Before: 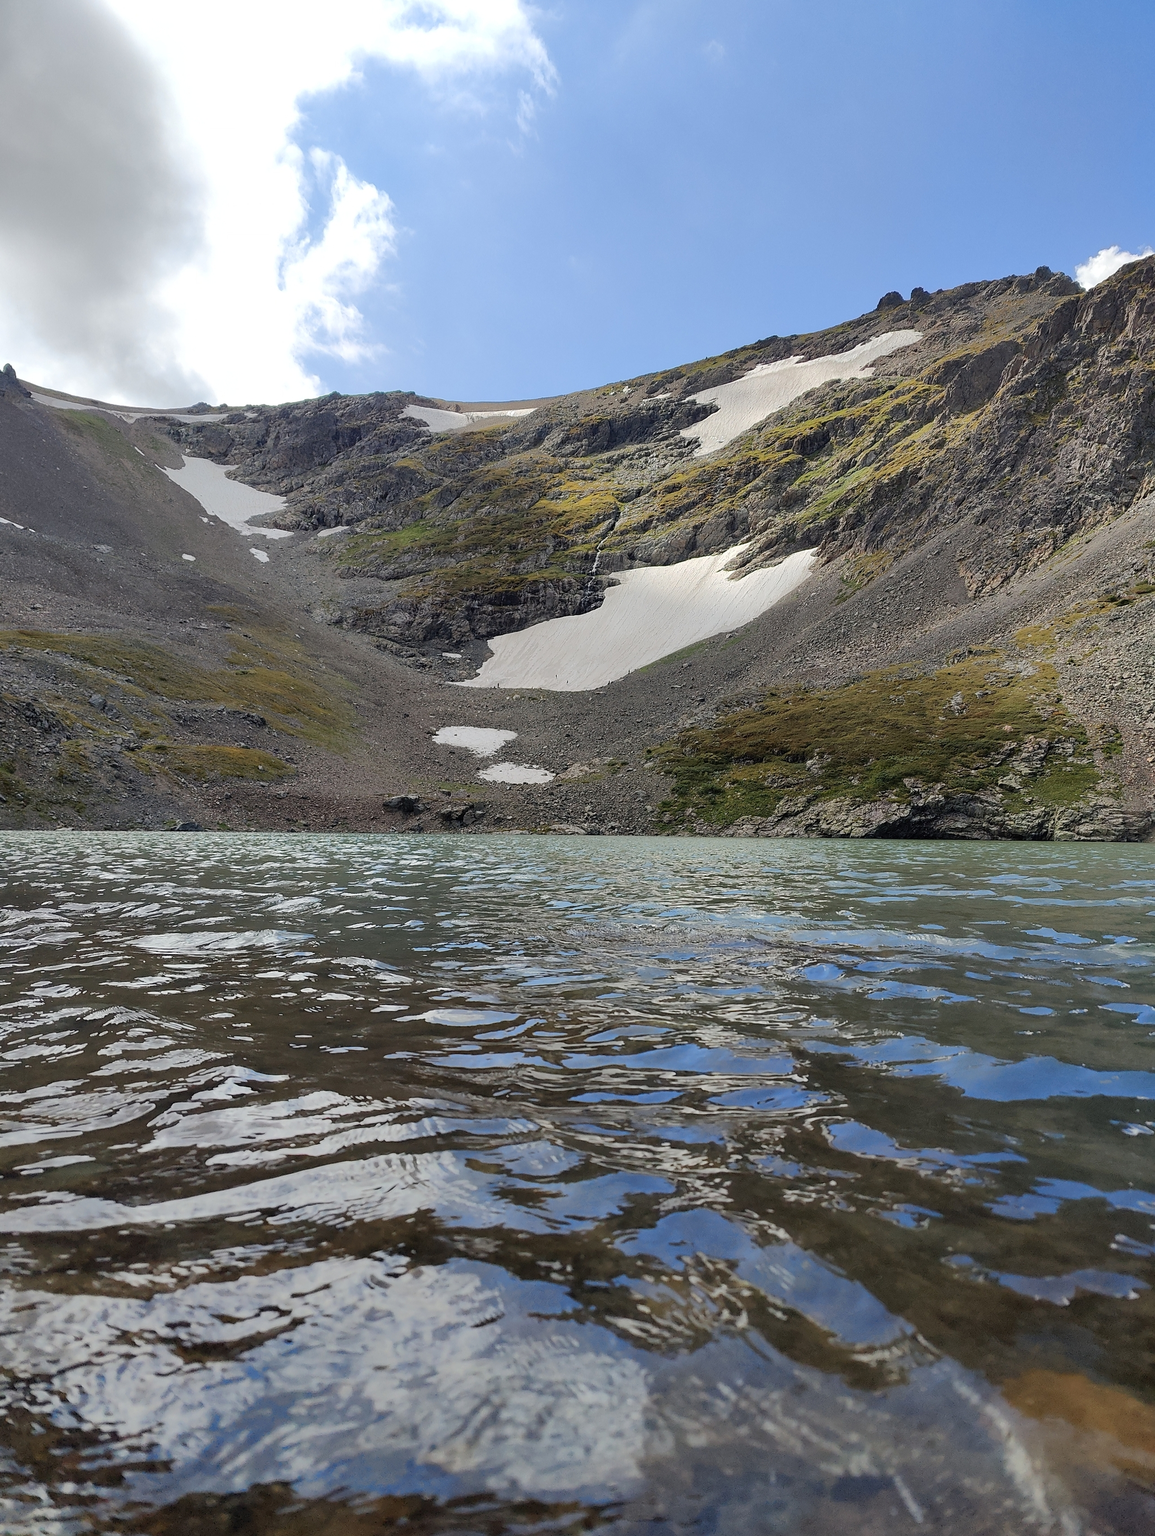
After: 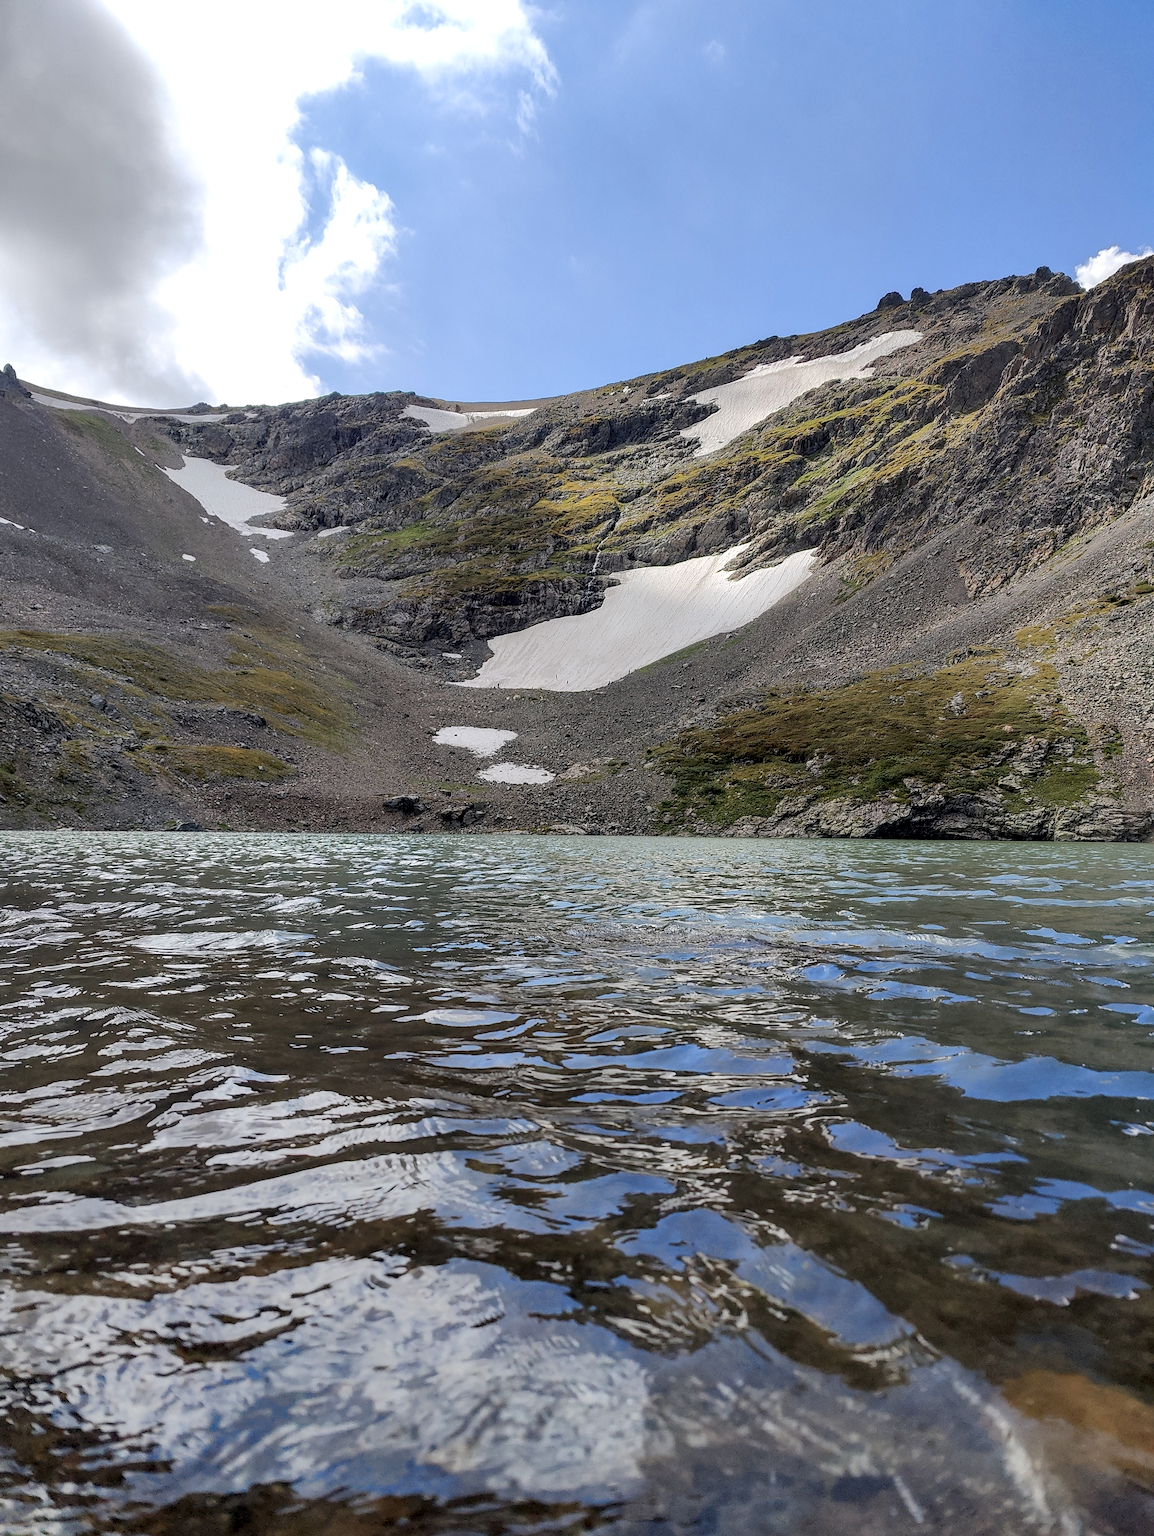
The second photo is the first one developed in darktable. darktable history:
local contrast: highlights 40%, shadows 60%, detail 136%, midtone range 0.514
exposure: compensate highlight preservation false
white balance: red 1.004, blue 1.024
